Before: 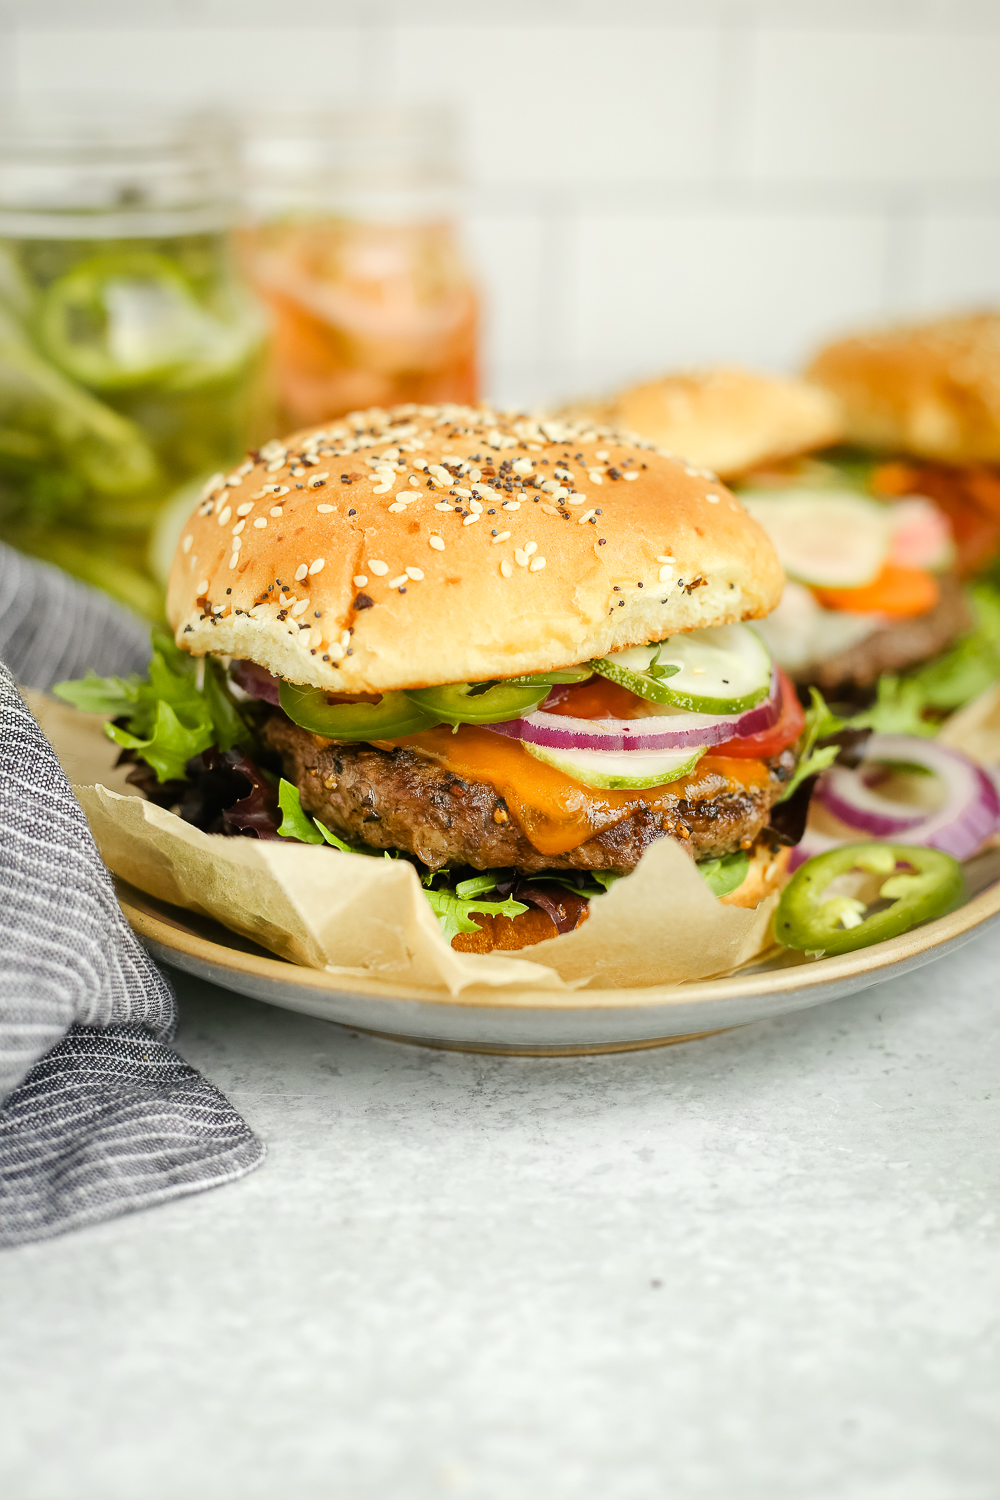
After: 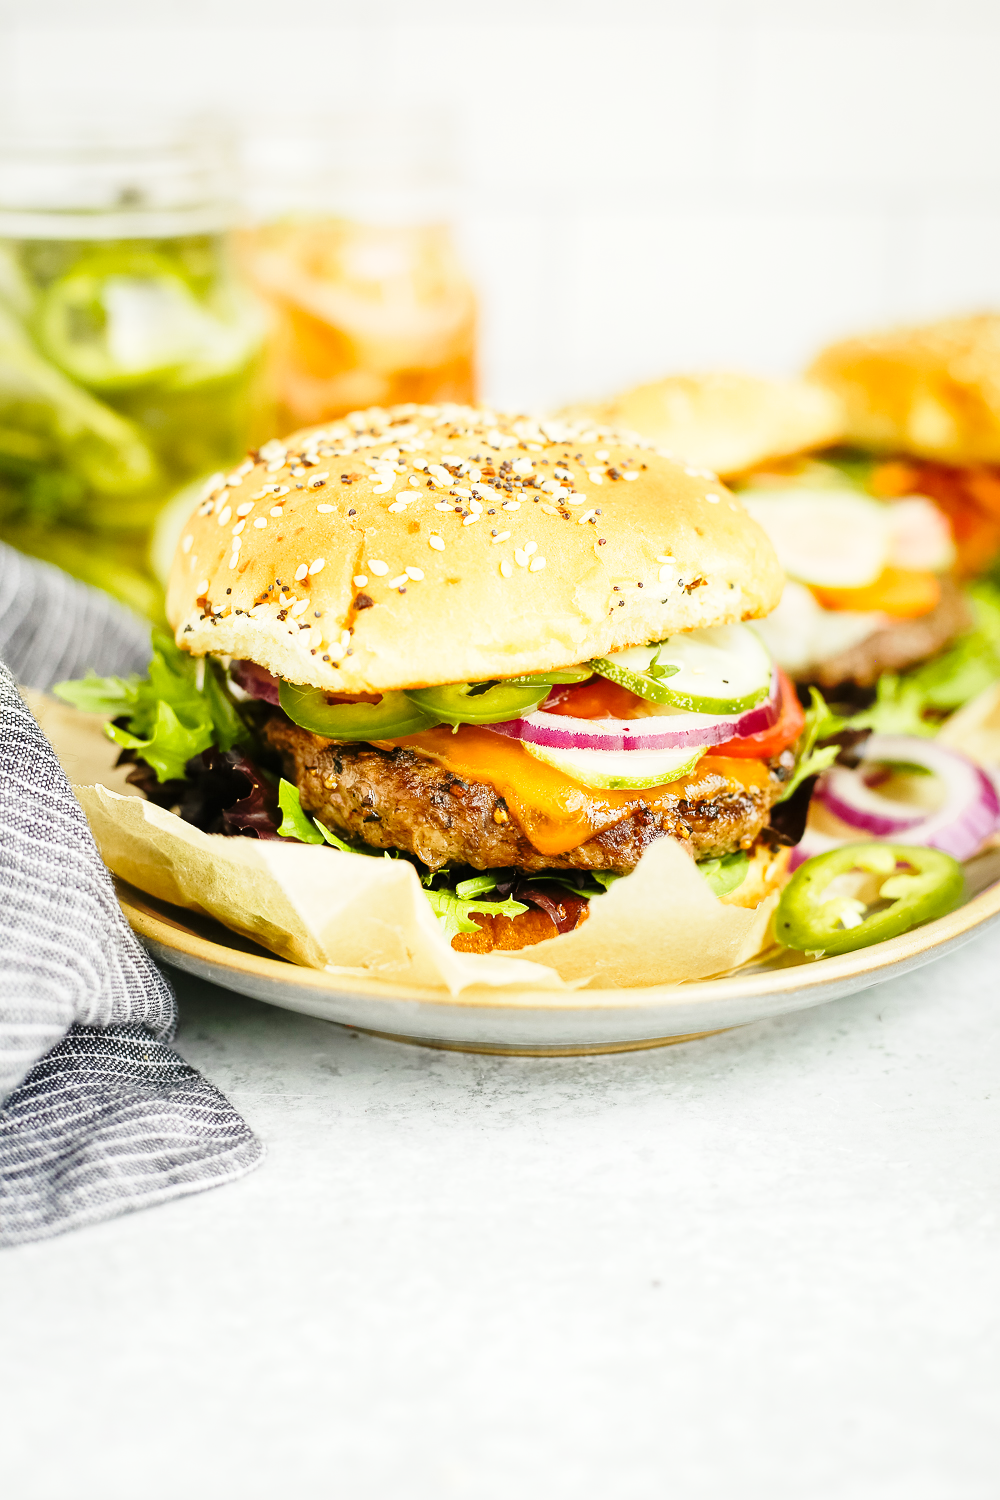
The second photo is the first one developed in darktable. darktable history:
base curve: curves: ch0 [(0, 0) (0.028, 0.03) (0.121, 0.232) (0.46, 0.748) (0.859, 0.968) (1, 1)], preserve colors none
tone equalizer: on, module defaults
